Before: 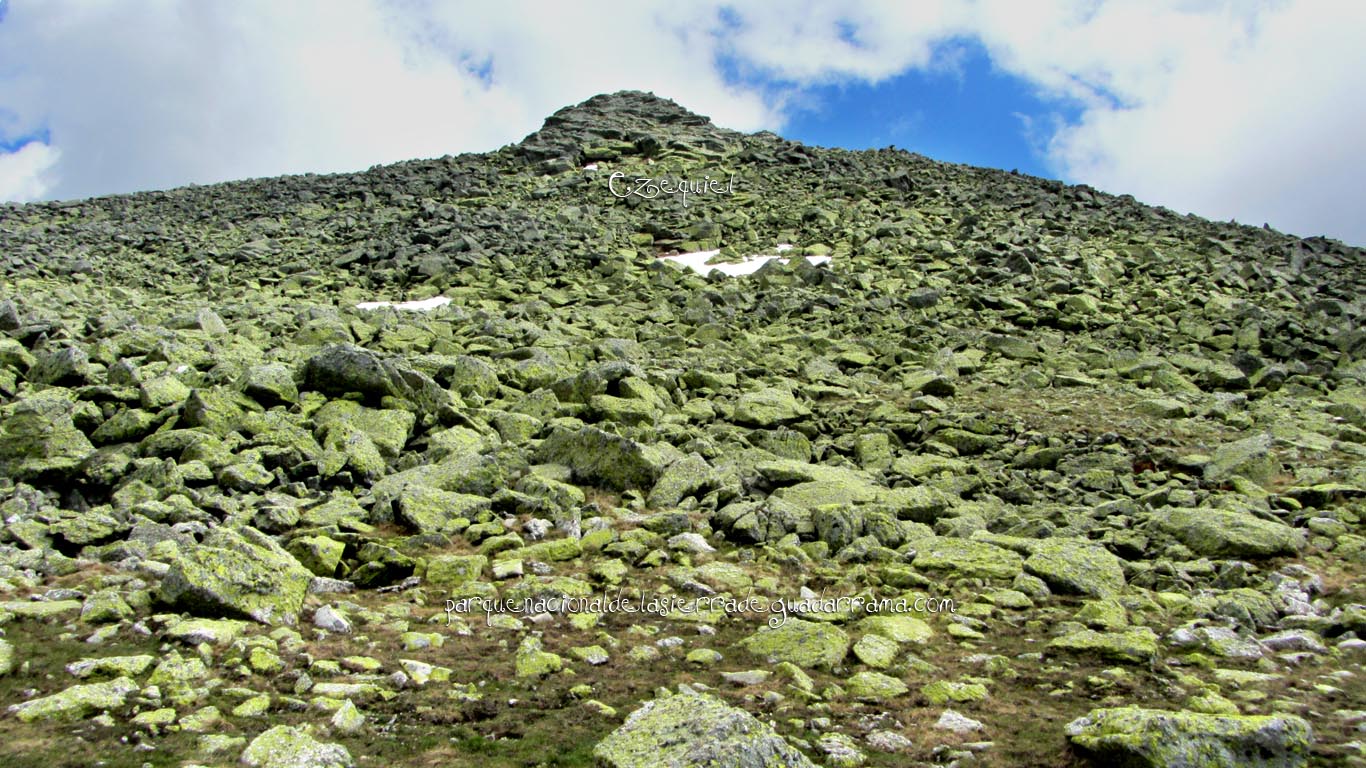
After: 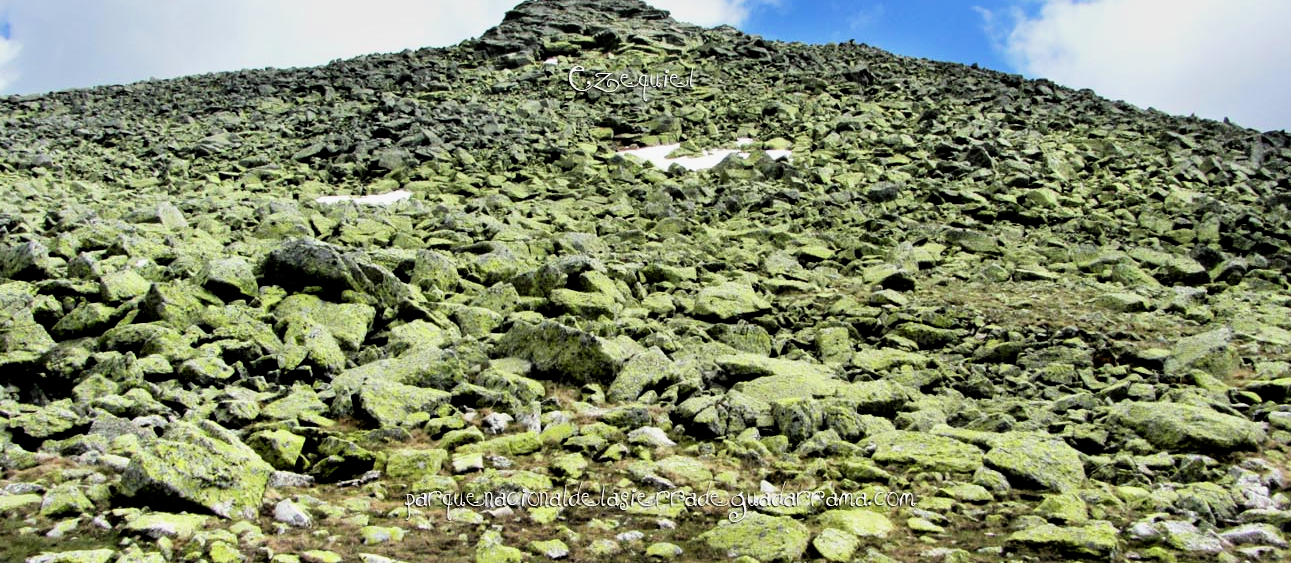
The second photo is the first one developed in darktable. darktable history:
crop and rotate: left 2.998%, top 13.857%, right 2.489%, bottom 12.72%
filmic rgb: middle gray luminance 9.84%, black relative exposure -8.61 EV, white relative exposure 3.27 EV, threshold 3.04 EV, target black luminance 0%, hardness 5.2, latitude 44.6%, contrast 1.312, highlights saturation mix 5.55%, shadows ↔ highlights balance 24.44%, enable highlight reconstruction true
exposure: exposure 0.202 EV, compensate exposure bias true, compensate highlight preservation false
tone equalizer: edges refinement/feathering 500, mask exposure compensation -1.57 EV, preserve details no
